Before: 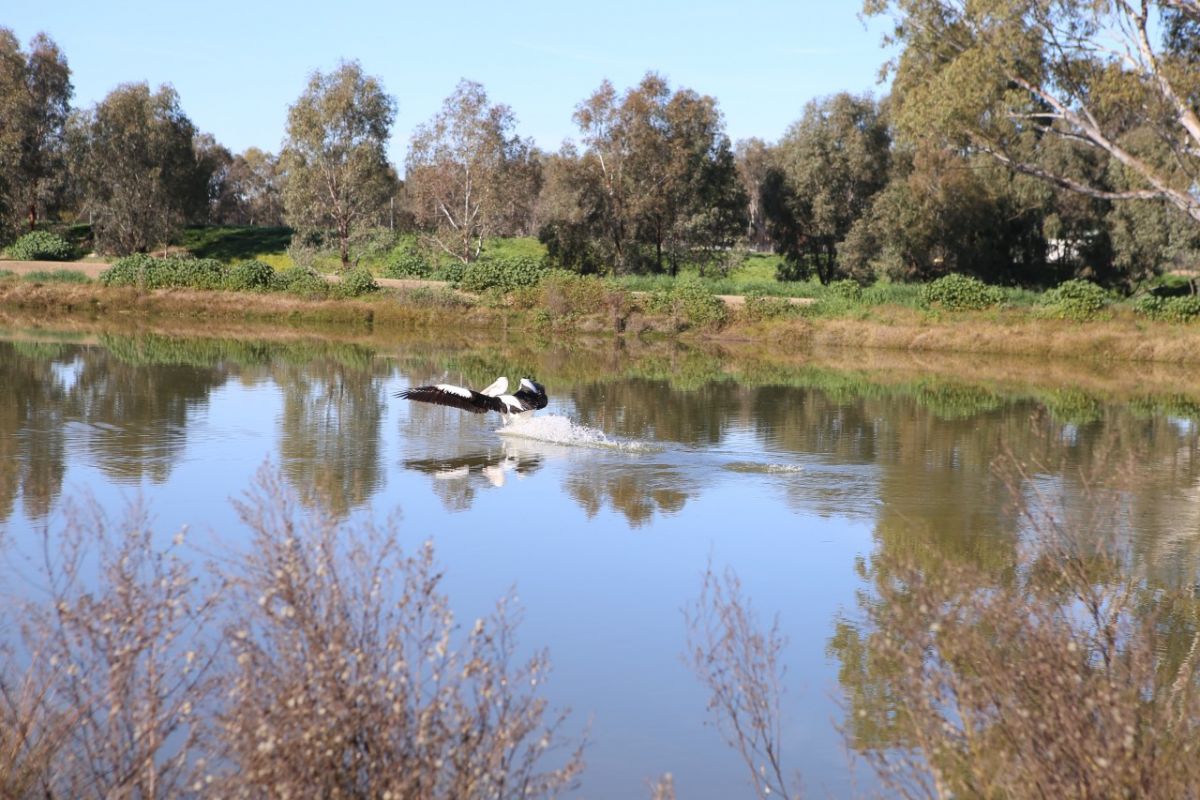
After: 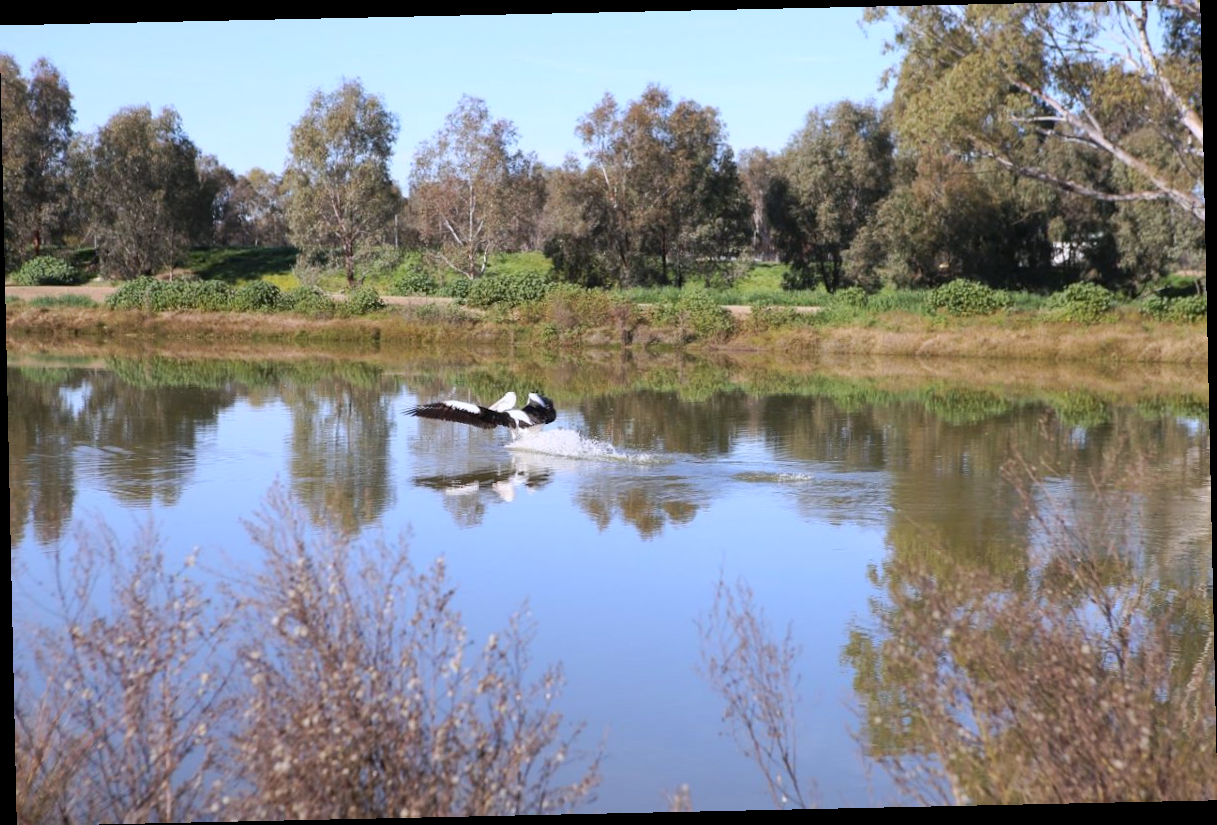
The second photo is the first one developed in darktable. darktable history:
tone curve: curves: ch0 [(0, 0) (0.003, 0.003) (0.011, 0.011) (0.025, 0.024) (0.044, 0.044) (0.069, 0.068) (0.1, 0.098) (0.136, 0.133) (0.177, 0.174) (0.224, 0.22) (0.277, 0.272) (0.335, 0.329) (0.399, 0.392) (0.468, 0.46) (0.543, 0.546) (0.623, 0.626) (0.709, 0.711) (0.801, 0.802) (0.898, 0.898) (1, 1)], preserve colors none
white balance: red 0.984, blue 1.059
rotate and perspective: rotation -1.24°, automatic cropping off
